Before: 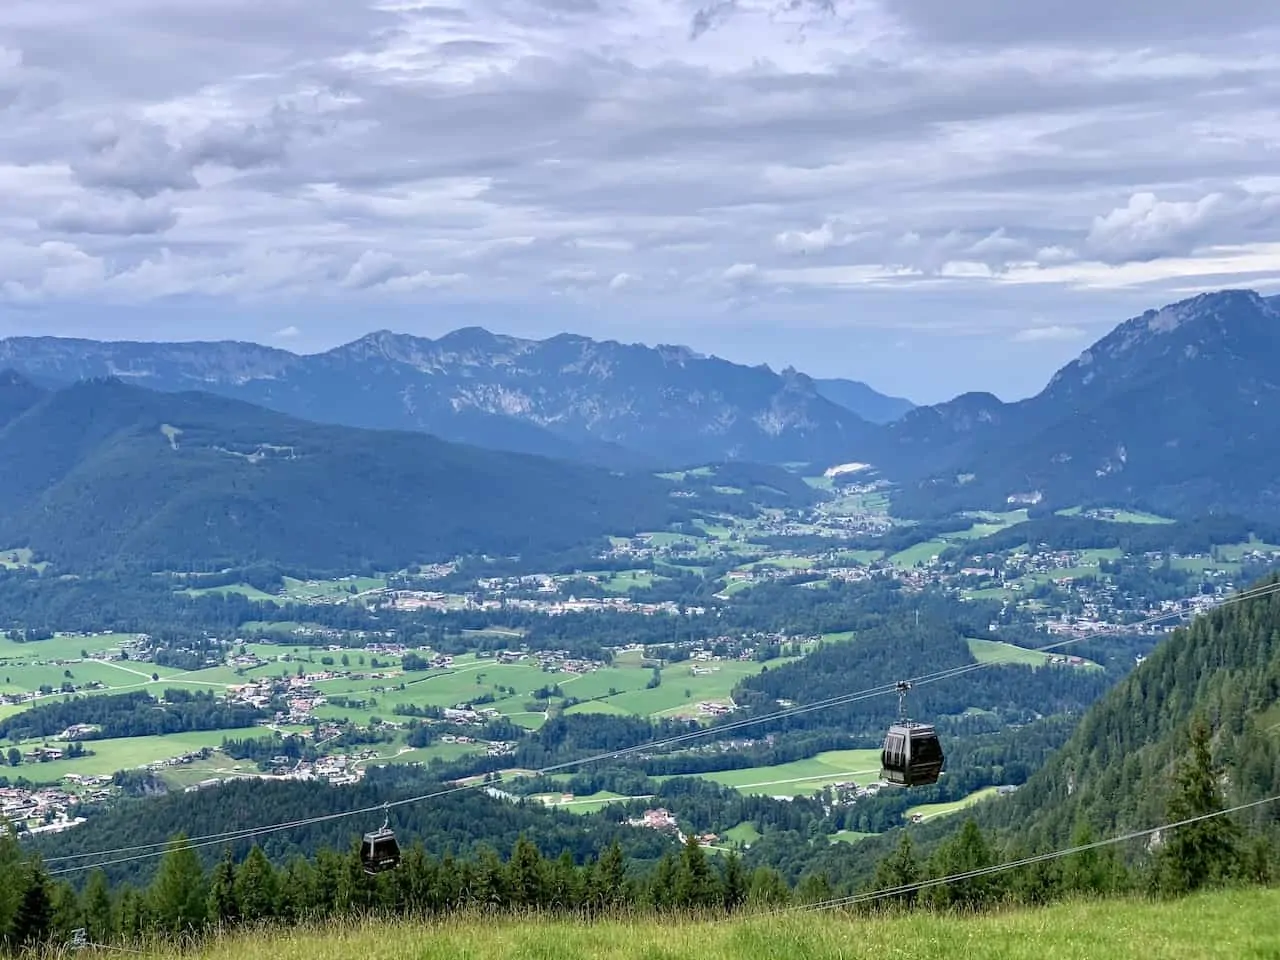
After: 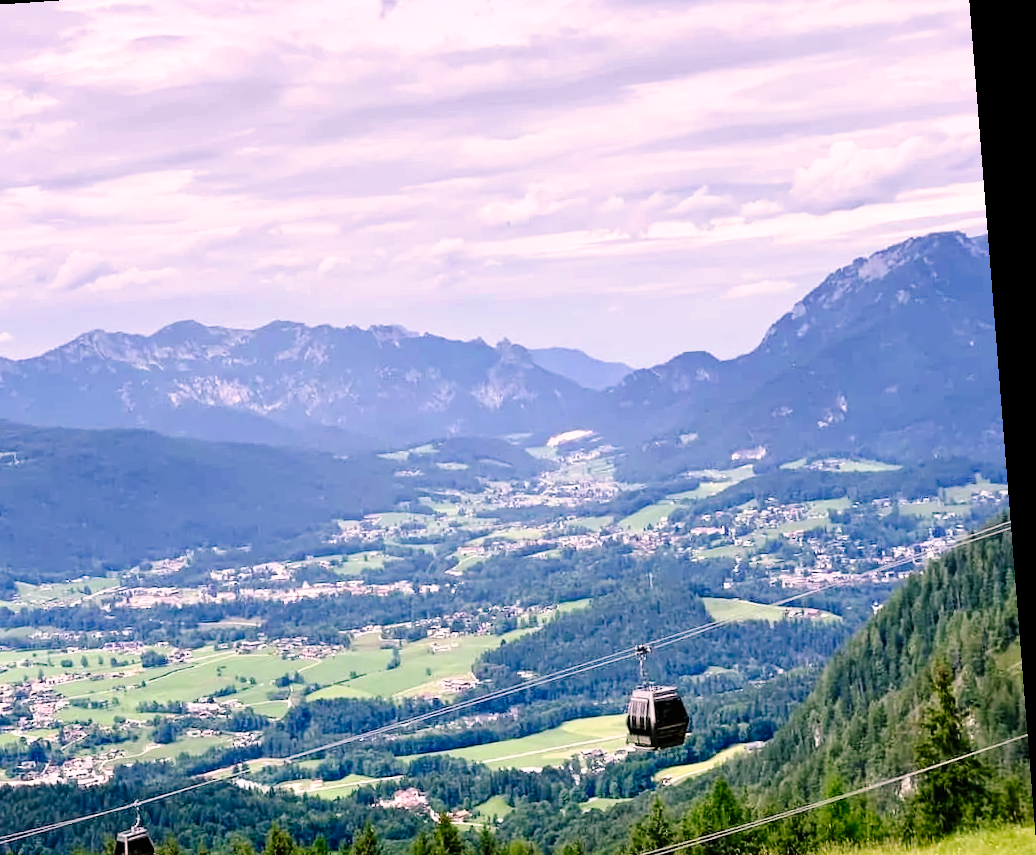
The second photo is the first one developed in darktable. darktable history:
crop: left 23.095%, top 5.827%, bottom 11.854%
tone curve: curves: ch0 [(0, 0) (0.003, 0.003) (0.011, 0.005) (0.025, 0.008) (0.044, 0.012) (0.069, 0.02) (0.1, 0.031) (0.136, 0.047) (0.177, 0.088) (0.224, 0.141) (0.277, 0.222) (0.335, 0.32) (0.399, 0.422) (0.468, 0.523) (0.543, 0.621) (0.623, 0.715) (0.709, 0.796) (0.801, 0.88) (0.898, 0.962) (1, 1)], preserve colors none
color correction: highlights a* 12.23, highlights b* 5.41
exposure: exposure 0.3 EV, compensate highlight preservation false
rotate and perspective: rotation -4.2°, shear 0.006, automatic cropping off
